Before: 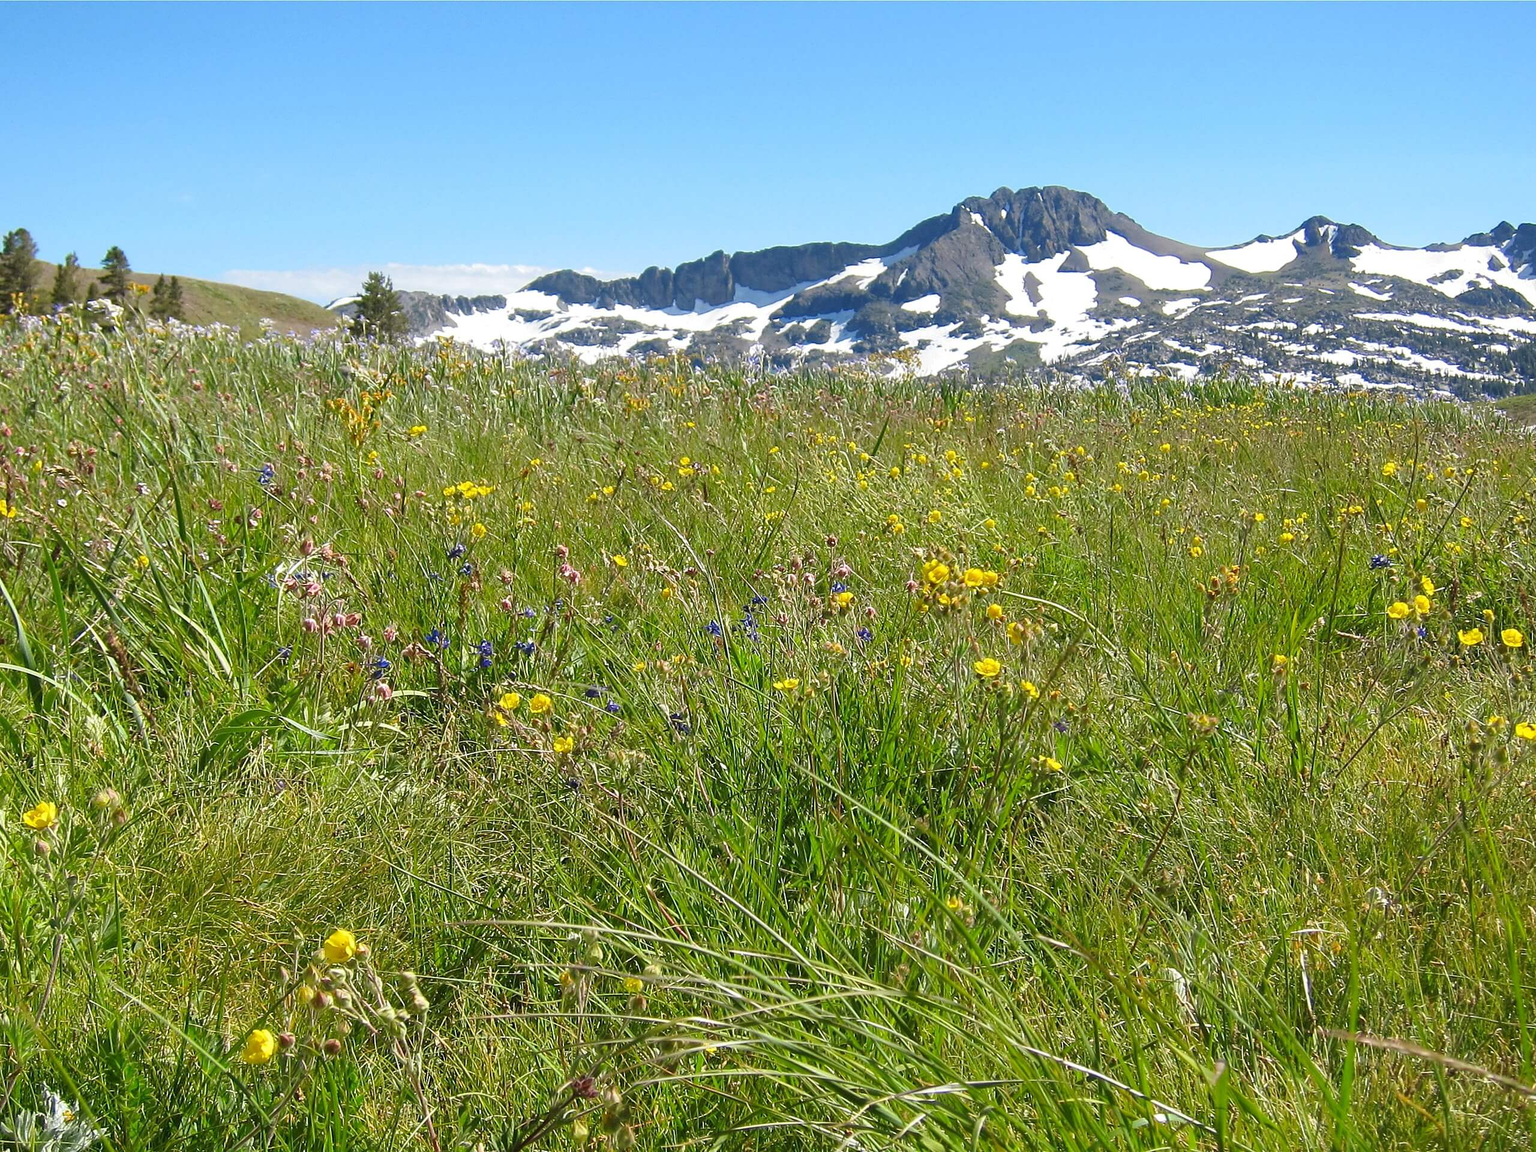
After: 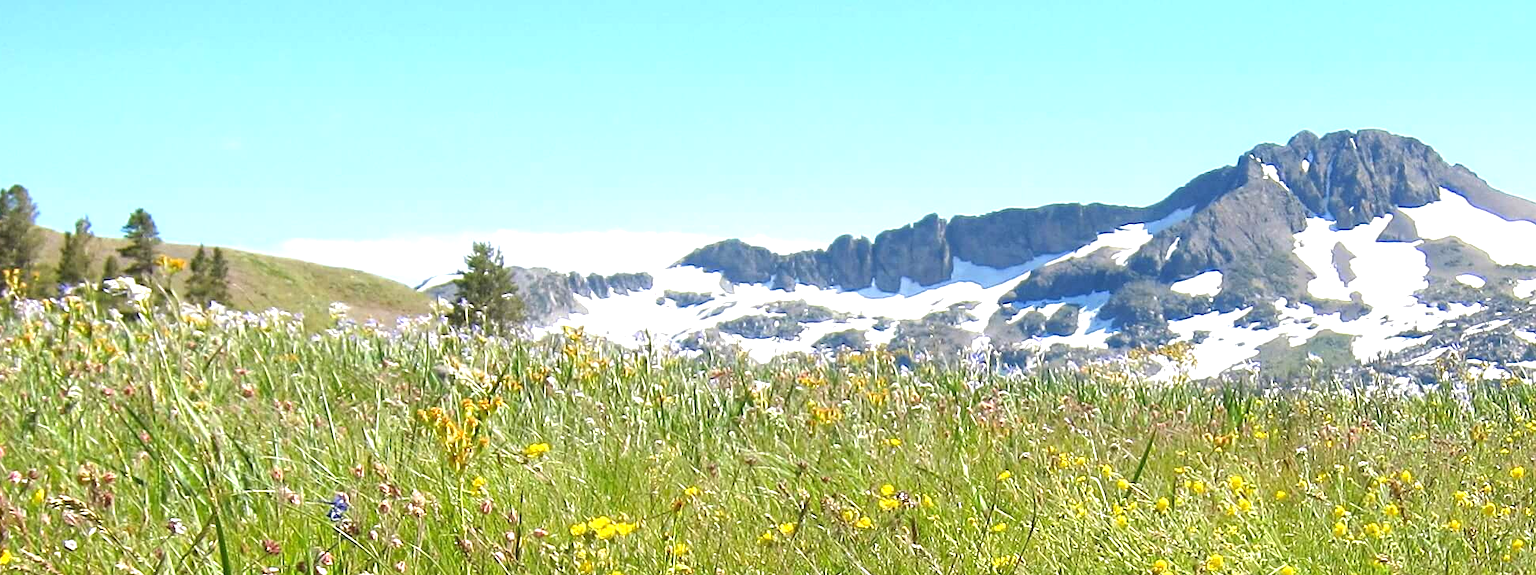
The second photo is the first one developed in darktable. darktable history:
crop: left 0.579%, top 7.627%, right 23.167%, bottom 54.275%
exposure: exposure 0.766 EV, compensate highlight preservation false
